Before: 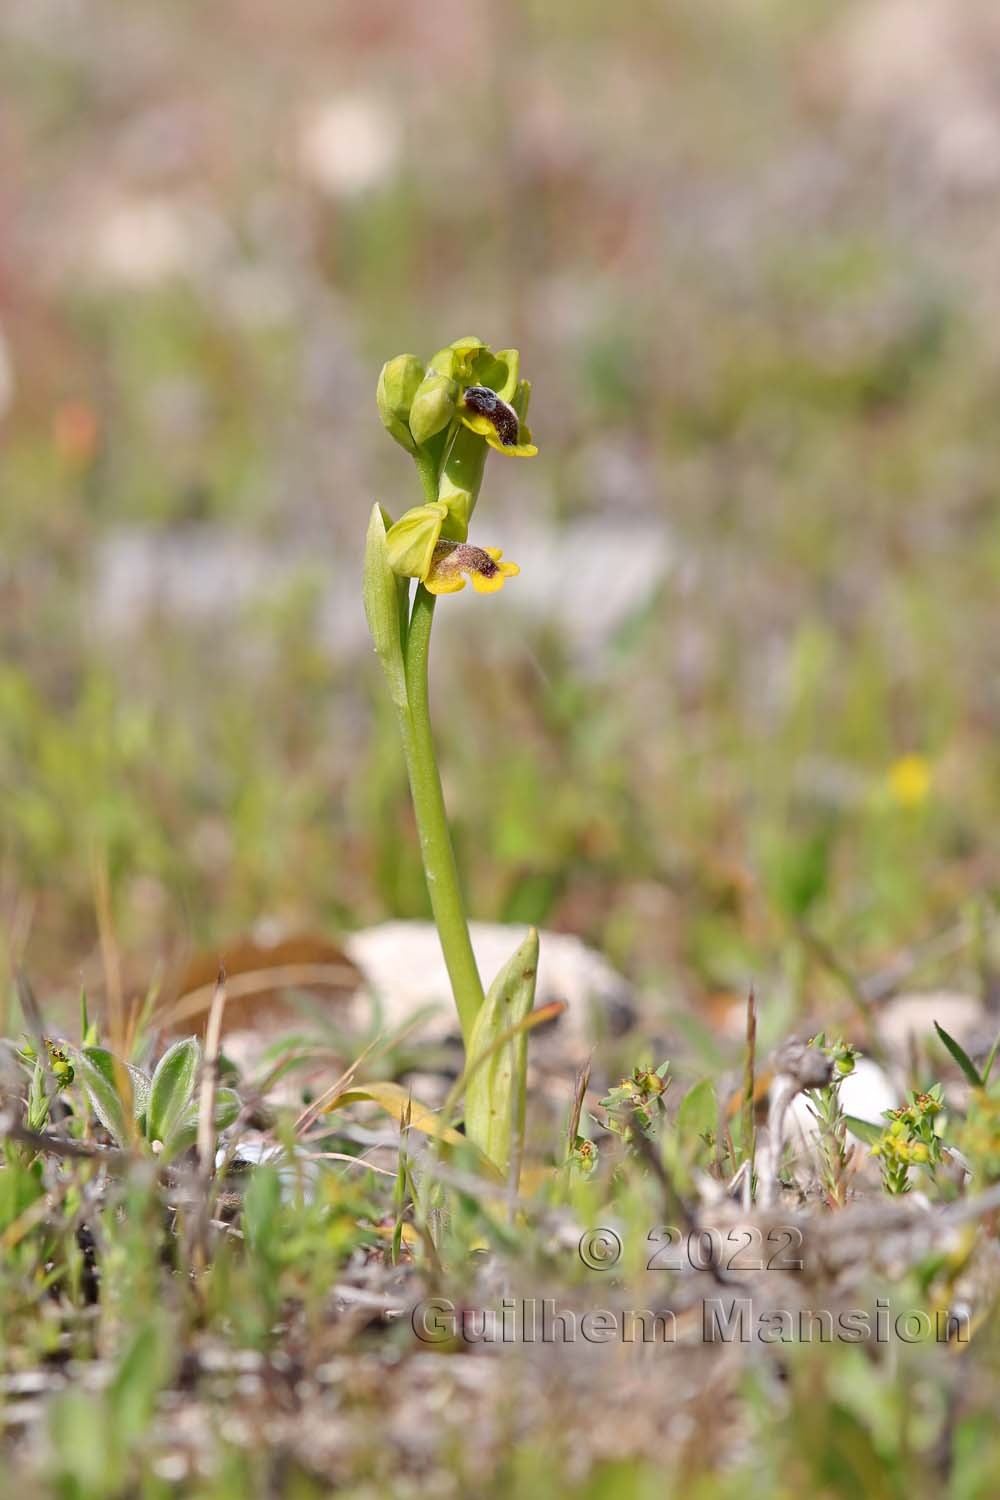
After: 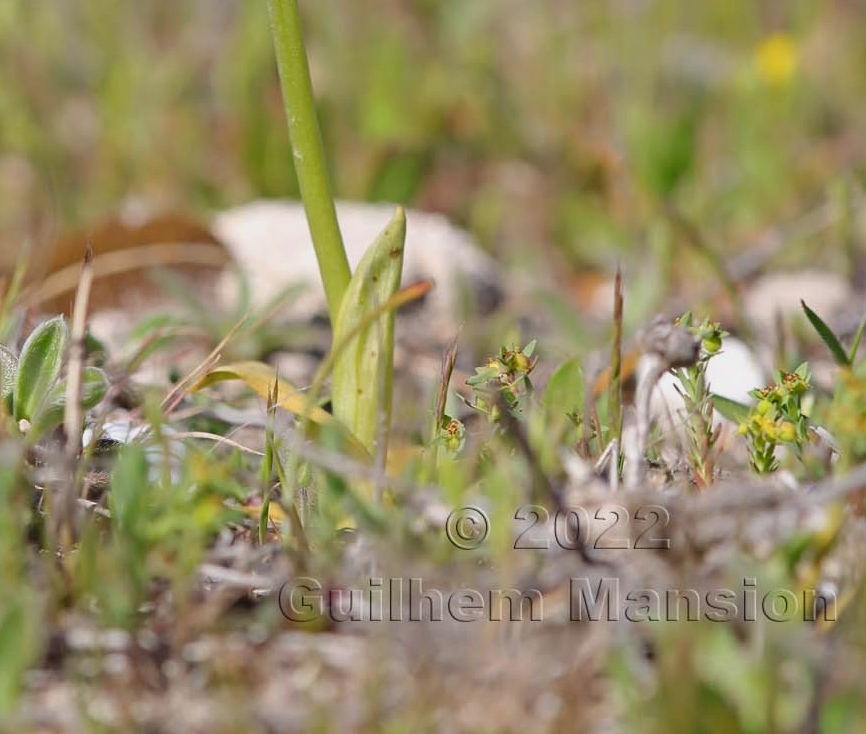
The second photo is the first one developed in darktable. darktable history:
exposure: exposure -0.21 EV, compensate highlight preservation false
crop and rotate: left 13.306%, top 48.129%, bottom 2.928%
